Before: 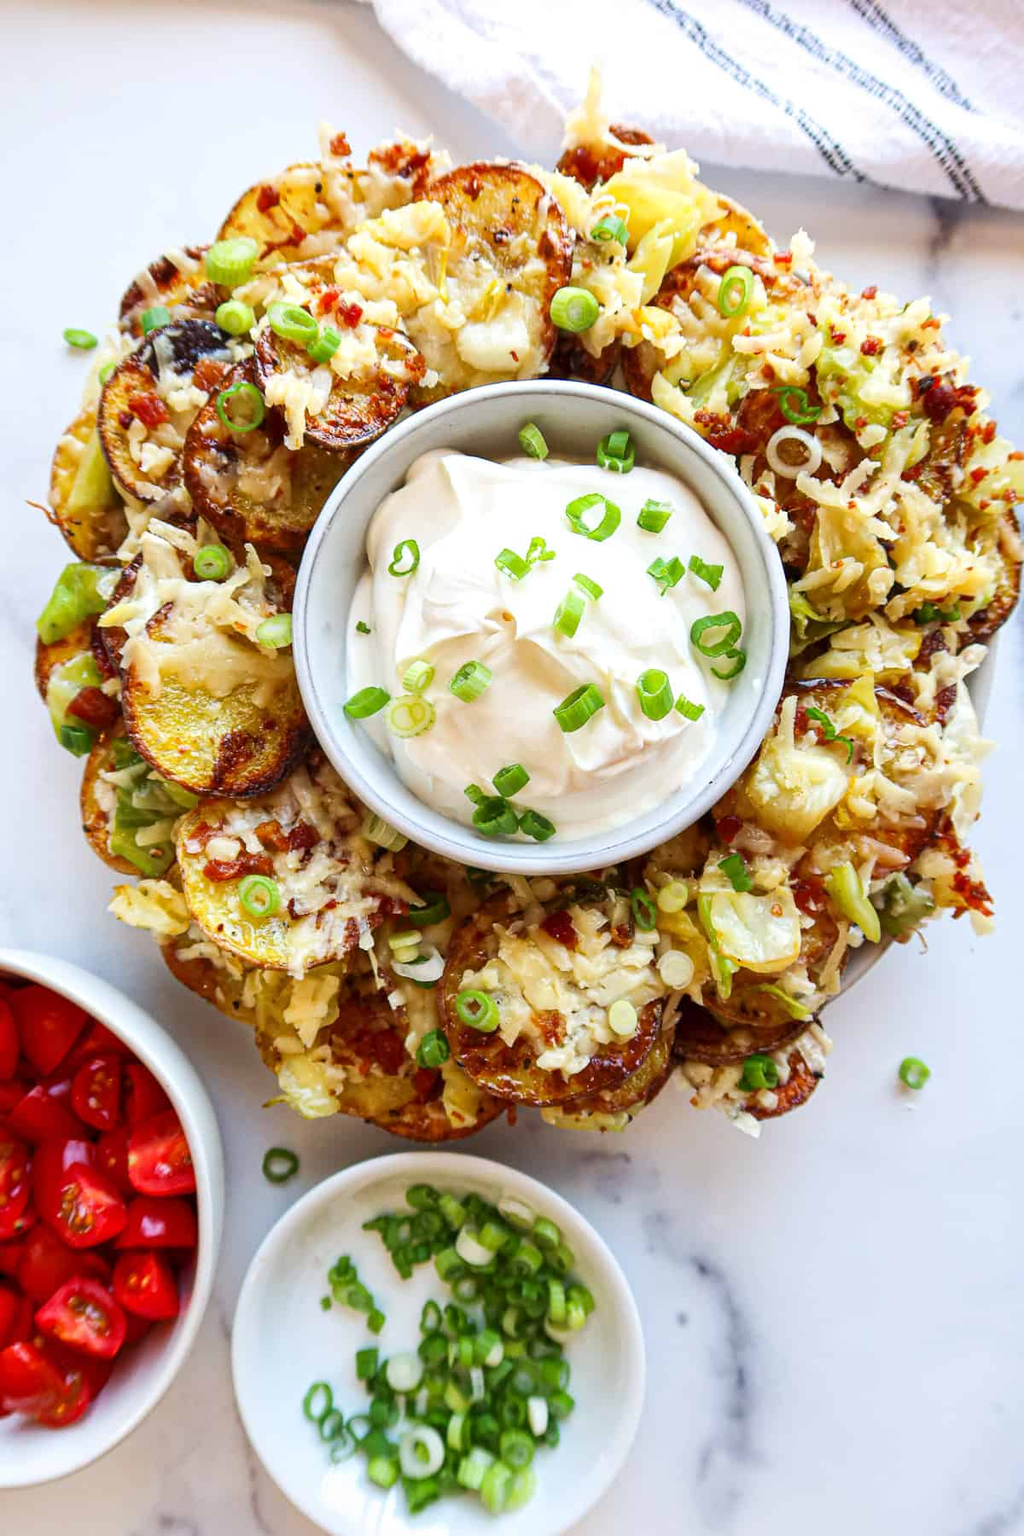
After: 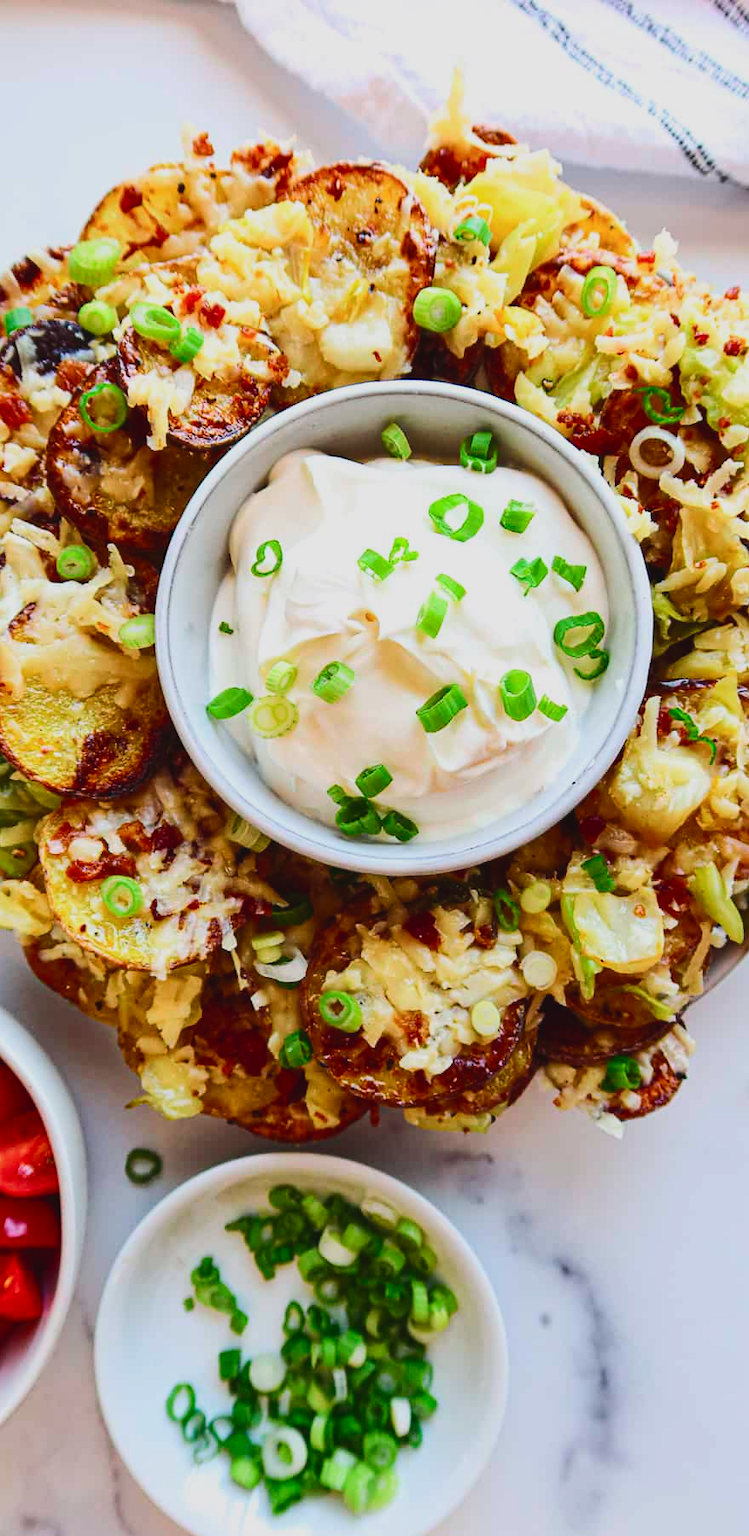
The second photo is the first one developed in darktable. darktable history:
tone curve: curves: ch0 [(0, 0) (0.126, 0.061) (0.338, 0.285) (0.494, 0.518) (0.703, 0.762) (1, 1)]; ch1 [(0, 0) (0.389, 0.313) (0.457, 0.442) (0.5, 0.501) (0.55, 0.578) (1, 1)]; ch2 [(0, 0) (0.44, 0.424) (0.501, 0.499) (0.557, 0.564) (0.613, 0.67) (0.707, 0.746) (1, 1)], color space Lab, independent channels, preserve colors none
crop: left 13.443%, right 13.31%
exposure: black level correction -0.015, exposure -0.5 EV, compensate highlight preservation false
